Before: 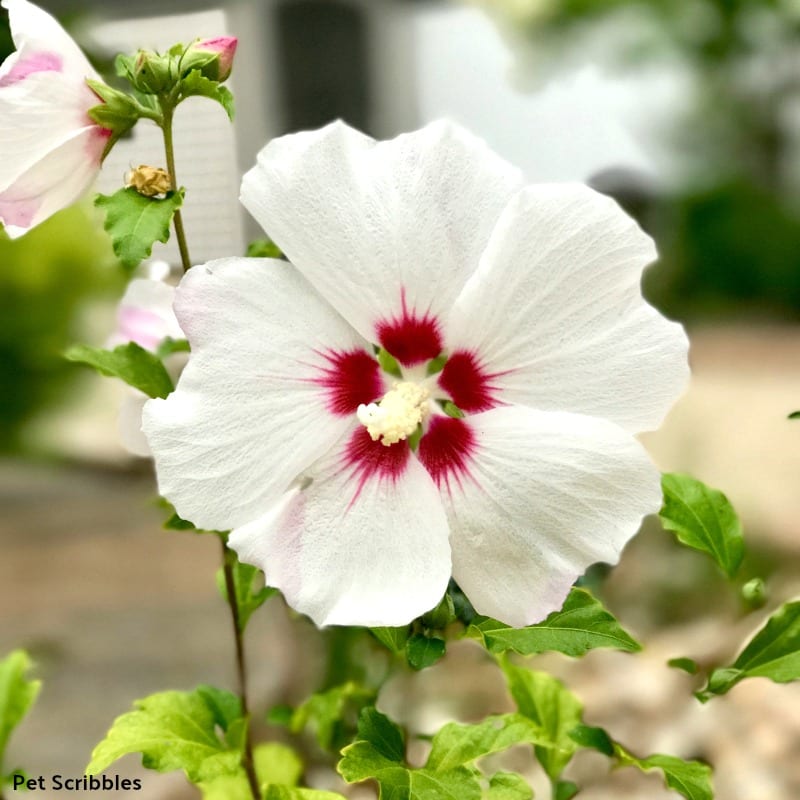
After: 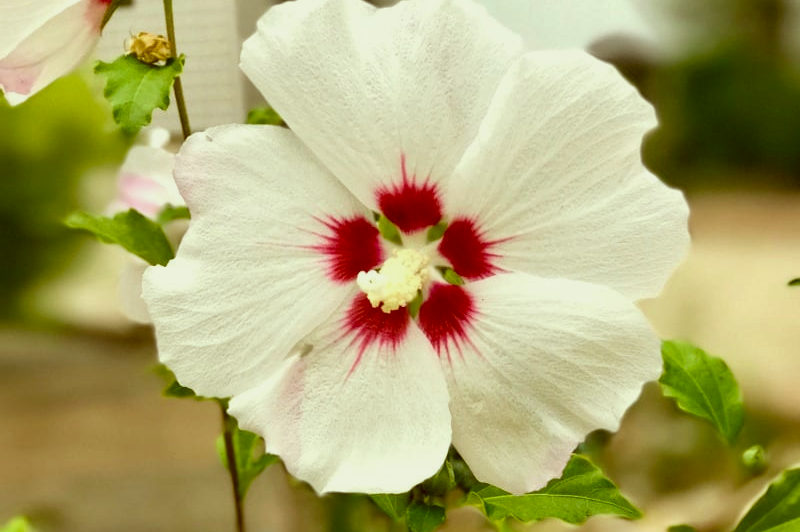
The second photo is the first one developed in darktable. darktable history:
exposure: exposure -0.21 EV, compensate highlight preservation false
color correction: highlights a* -5.94, highlights b* 9.48, shadows a* 10.12, shadows b* 23.94
crop: top 16.727%, bottom 16.727%
